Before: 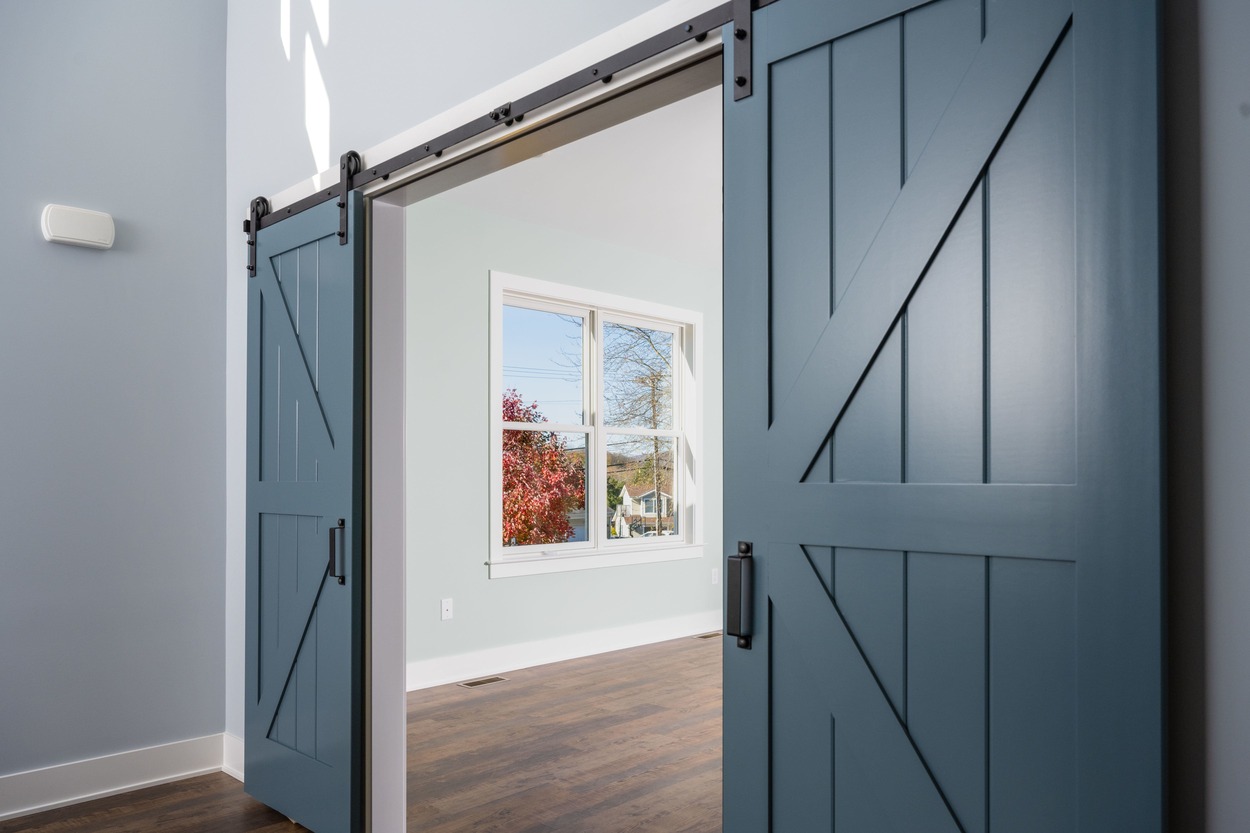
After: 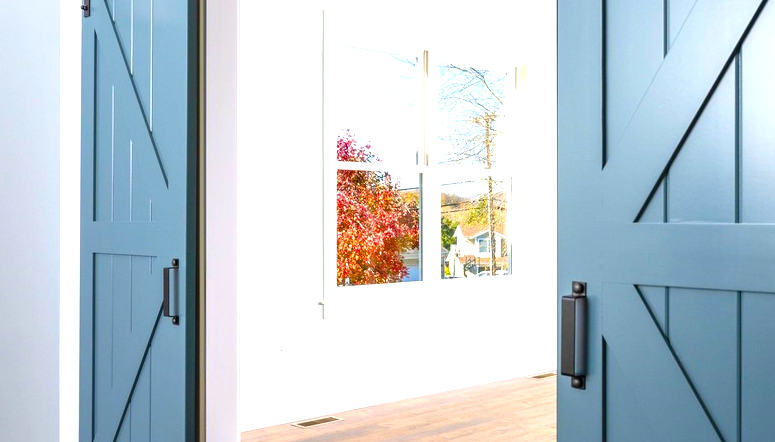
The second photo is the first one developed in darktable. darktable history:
crop: left 13.312%, top 31.28%, right 24.627%, bottom 15.582%
exposure: black level correction 0, exposure 1.2 EV, compensate highlight preservation false
color balance rgb: linear chroma grading › global chroma 15%, perceptual saturation grading › global saturation 30%
